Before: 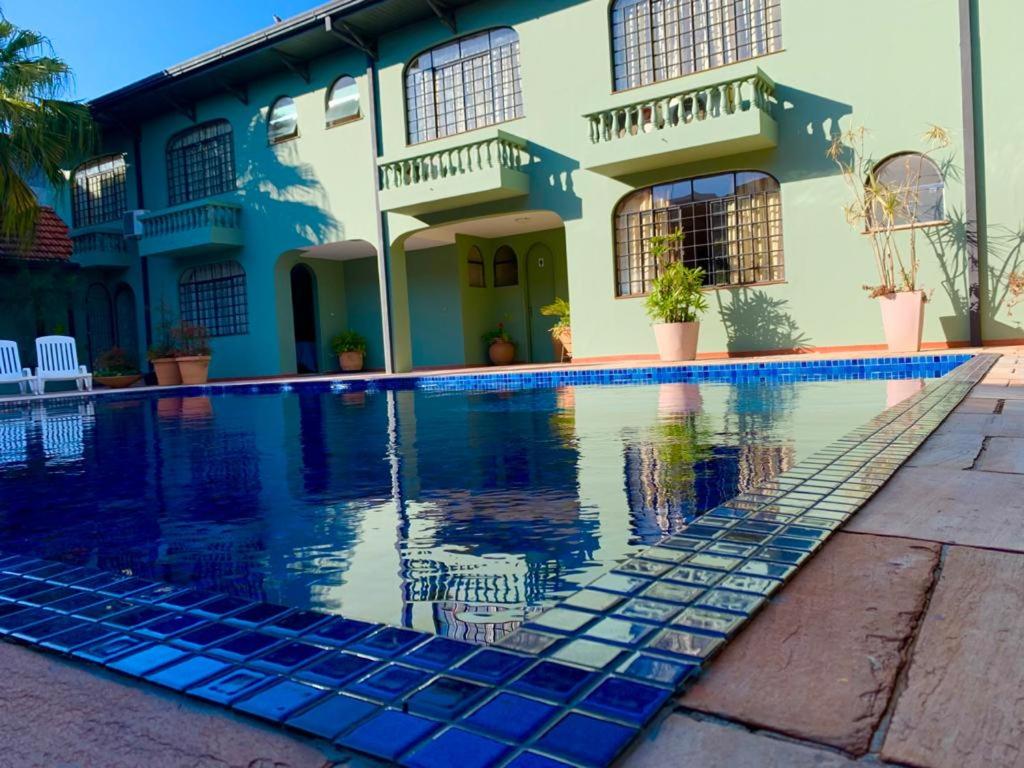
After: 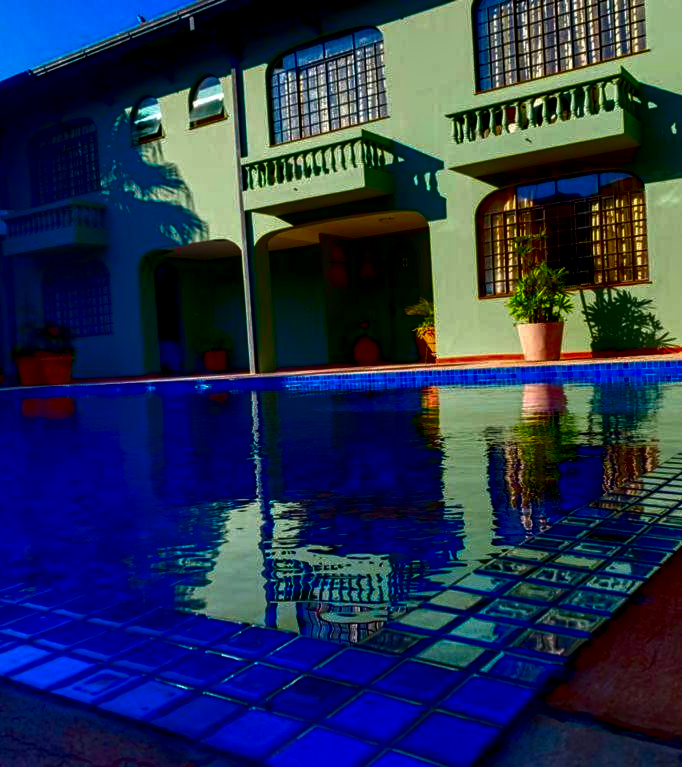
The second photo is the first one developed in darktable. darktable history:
local contrast: highlights 60%, shadows 62%, detail 160%
contrast brightness saturation: brightness -0.99, saturation 0.981
crop and rotate: left 13.352%, right 20.003%
